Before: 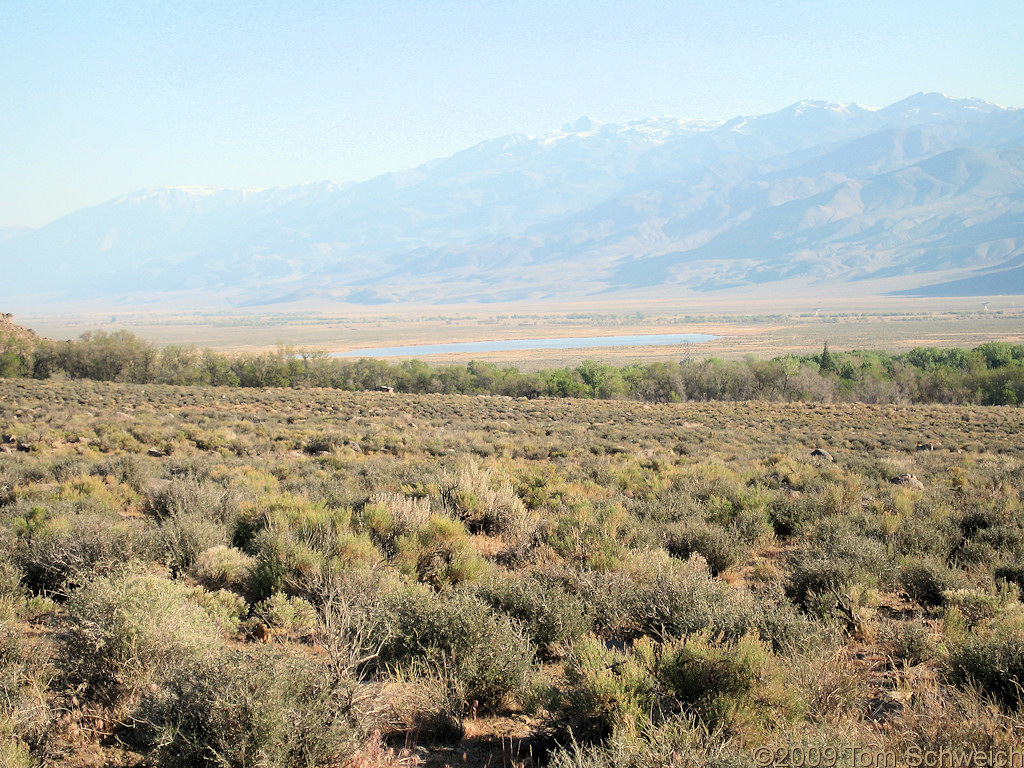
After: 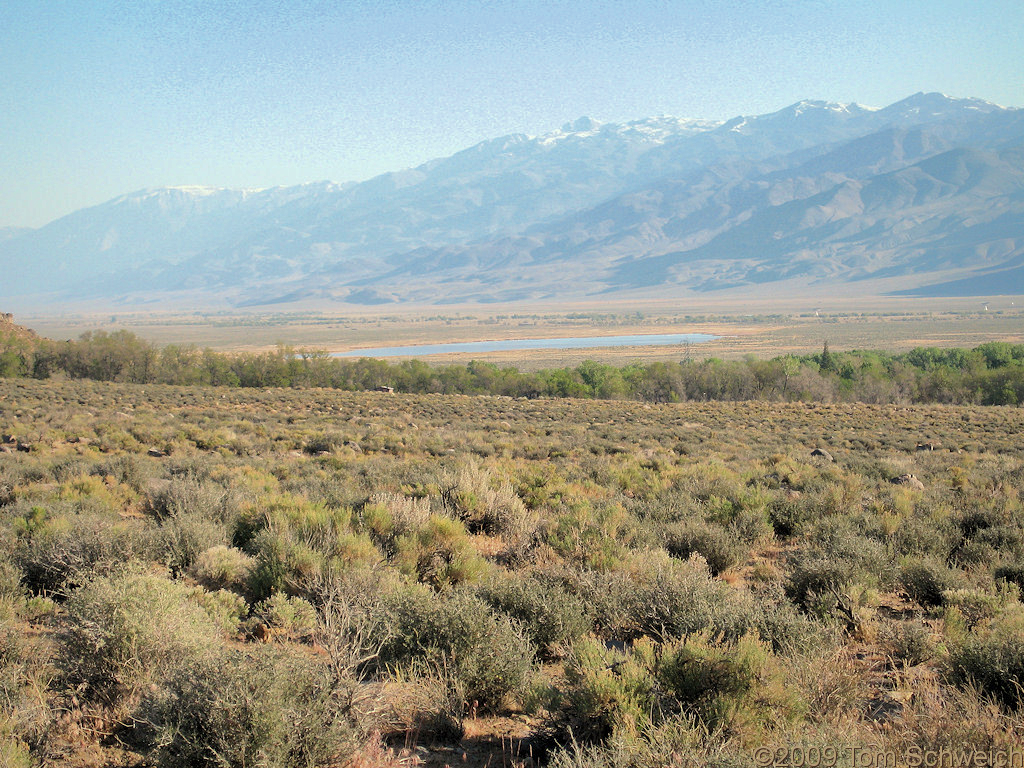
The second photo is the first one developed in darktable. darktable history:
shadows and highlights: shadows 40.21, highlights -59.8
